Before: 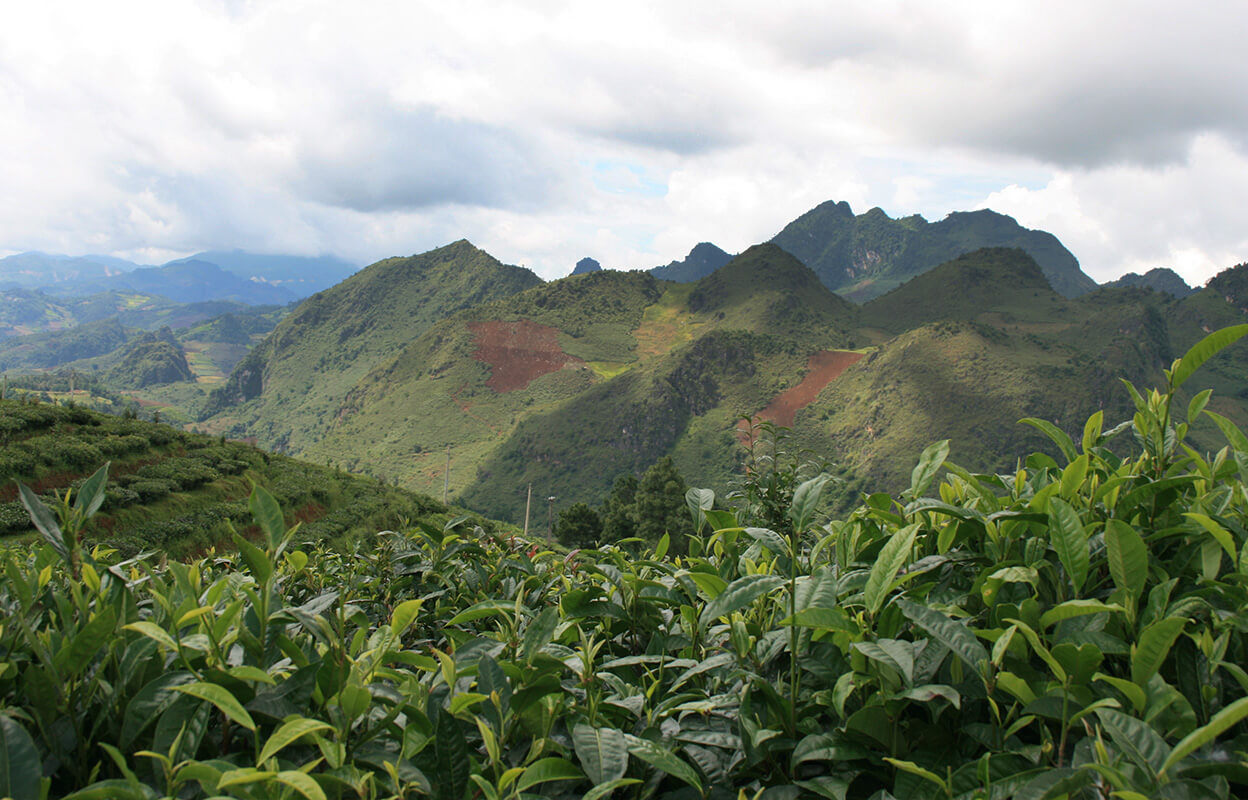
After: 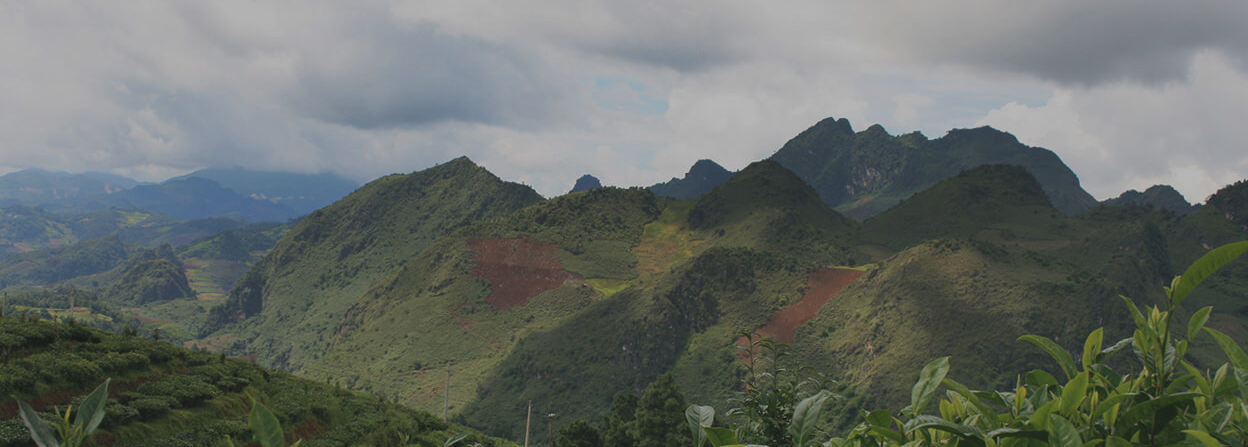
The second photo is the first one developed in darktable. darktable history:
crop and rotate: top 10.495%, bottom 33.596%
shadows and highlights: shadows 32.03, highlights -32.5, soften with gaussian
exposure: black level correction -0.017, exposure -1.119 EV, compensate exposure bias true, compensate highlight preservation false
